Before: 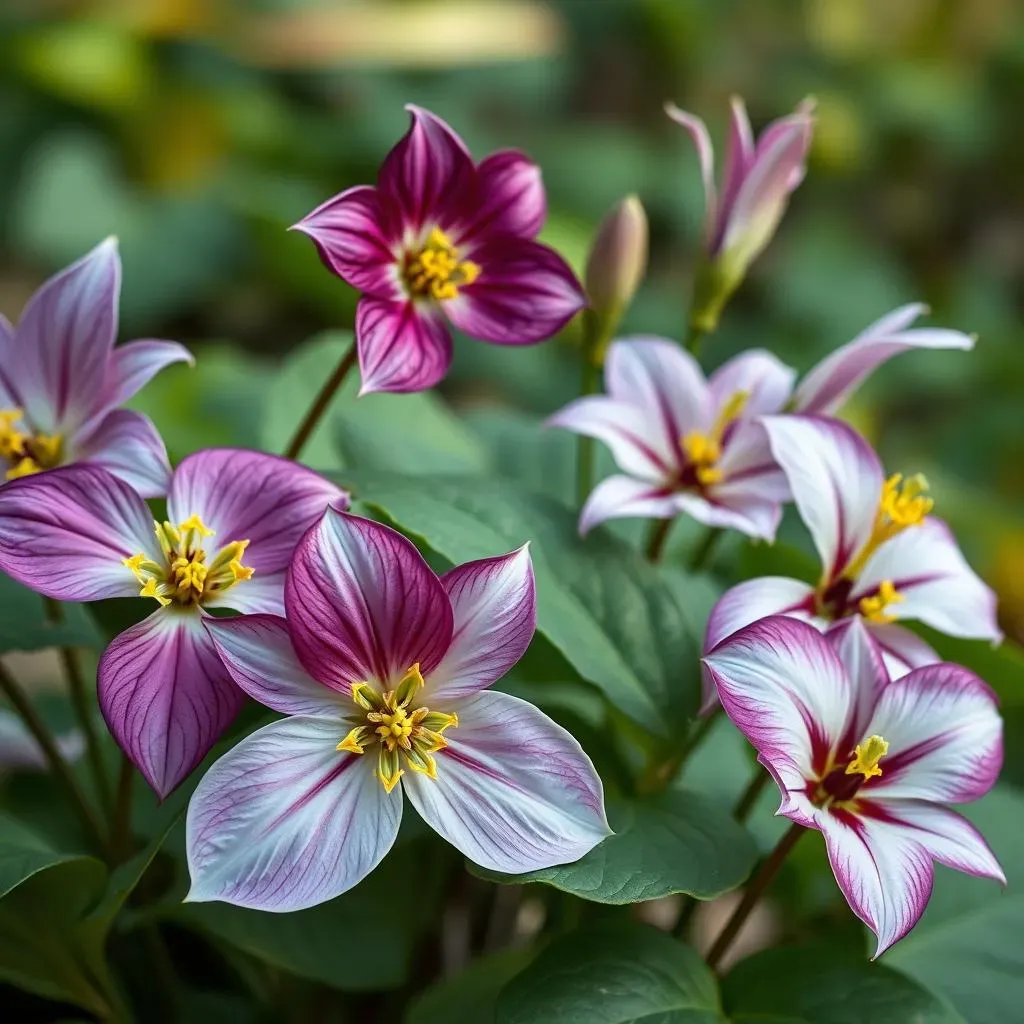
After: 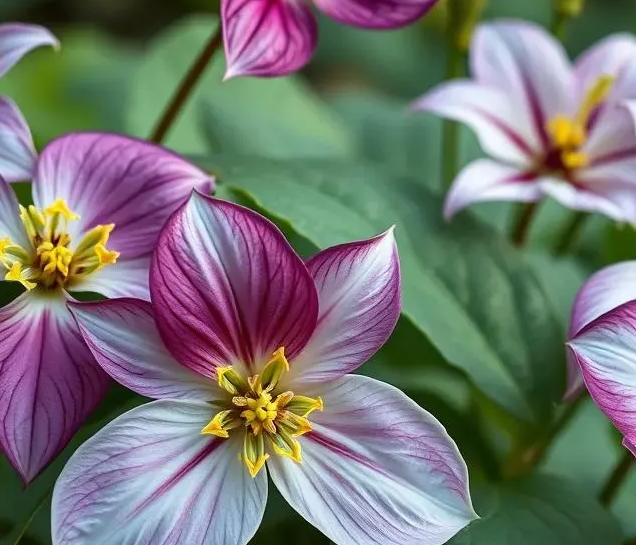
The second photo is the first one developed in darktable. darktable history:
crop: left 13.248%, top 30.916%, right 24.574%, bottom 15.788%
